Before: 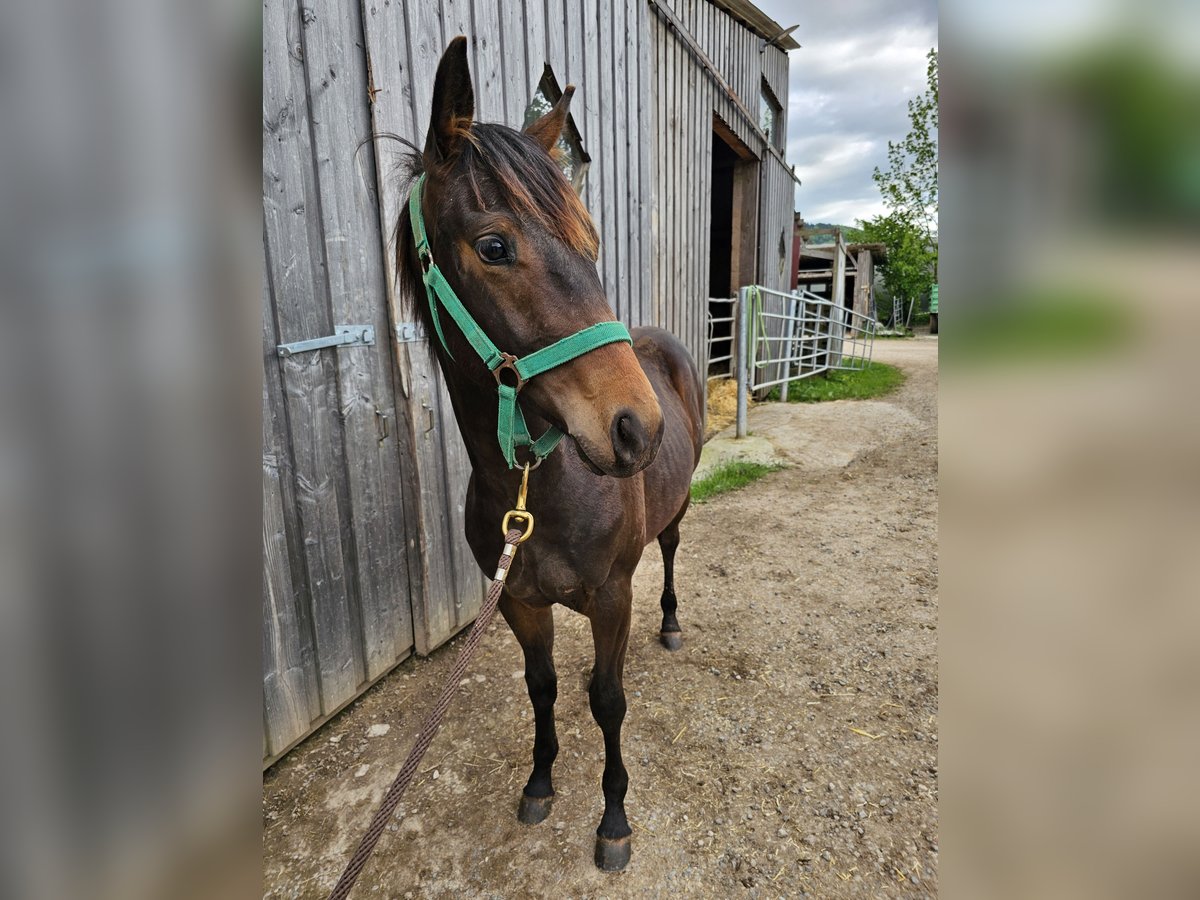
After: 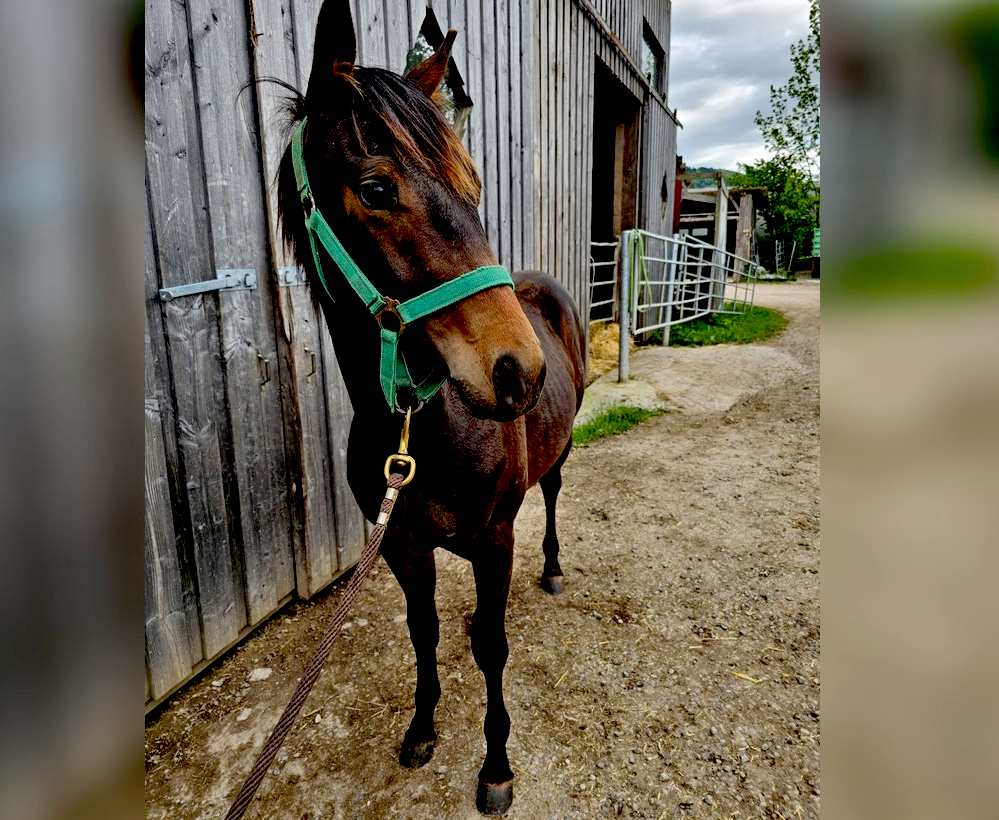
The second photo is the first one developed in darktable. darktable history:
crop: left 9.838%, top 6.32%, right 6.904%, bottom 2.531%
exposure: black level correction 0.058, compensate highlight preservation false
